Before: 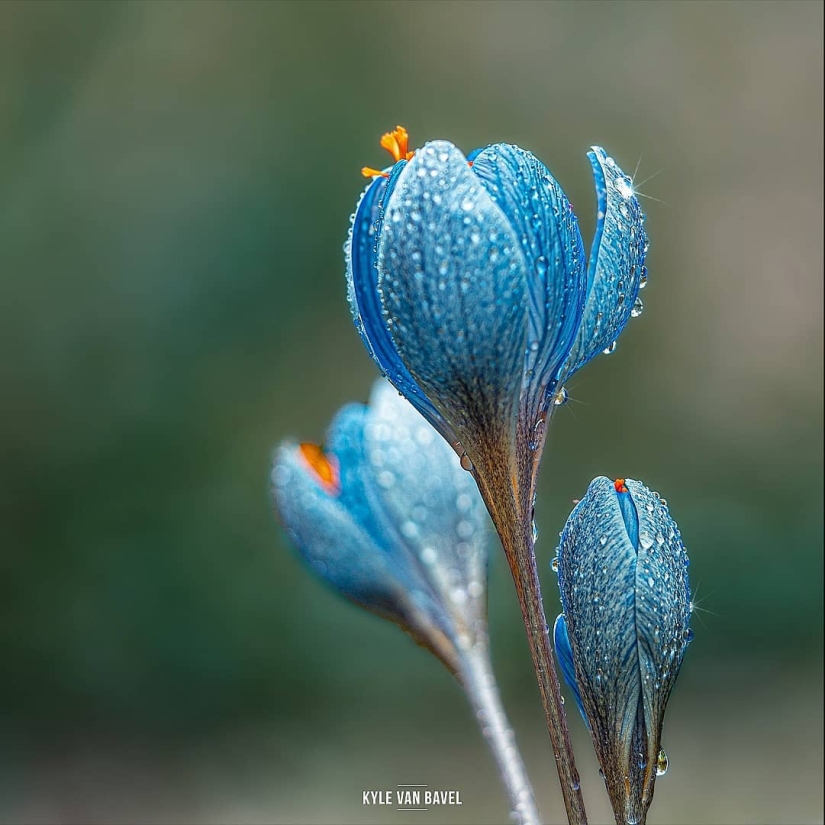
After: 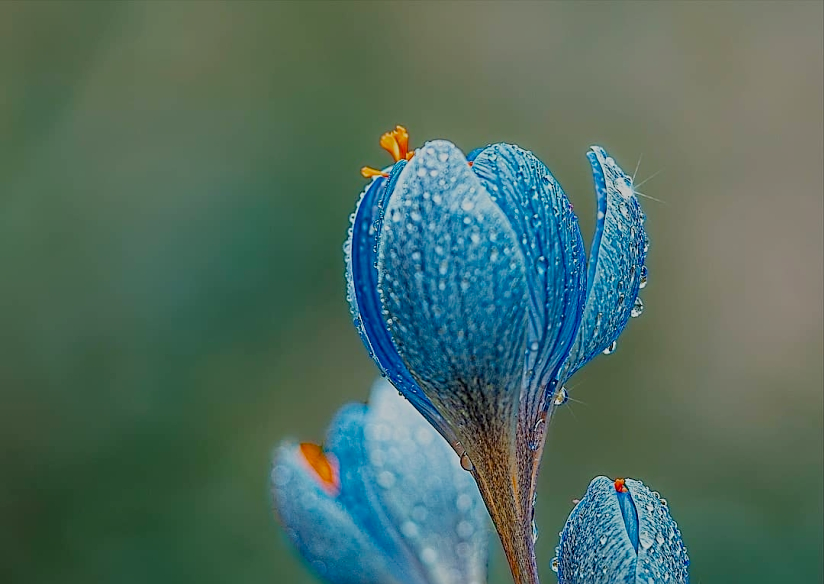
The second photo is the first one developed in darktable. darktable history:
sharpen: amount 0.588
filmic rgb: middle gray luminance 4.35%, black relative exposure -12.96 EV, white relative exposure 5.02 EV, threshold 2.95 EV, target black luminance 0%, hardness 5.18, latitude 59.53%, contrast 0.755, highlights saturation mix 5.58%, shadows ↔ highlights balance 26.19%, color science v5 (2021), contrast in shadows safe, contrast in highlights safe, enable highlight reconstruction true
crop: bottom 29.096%
